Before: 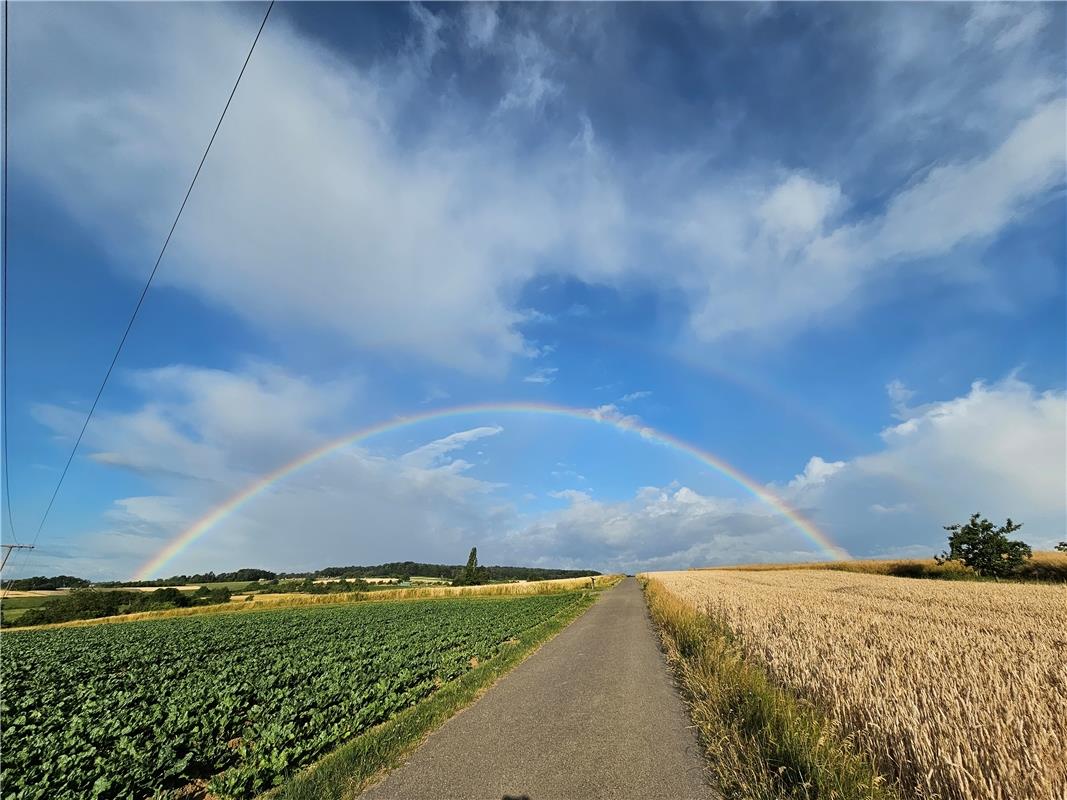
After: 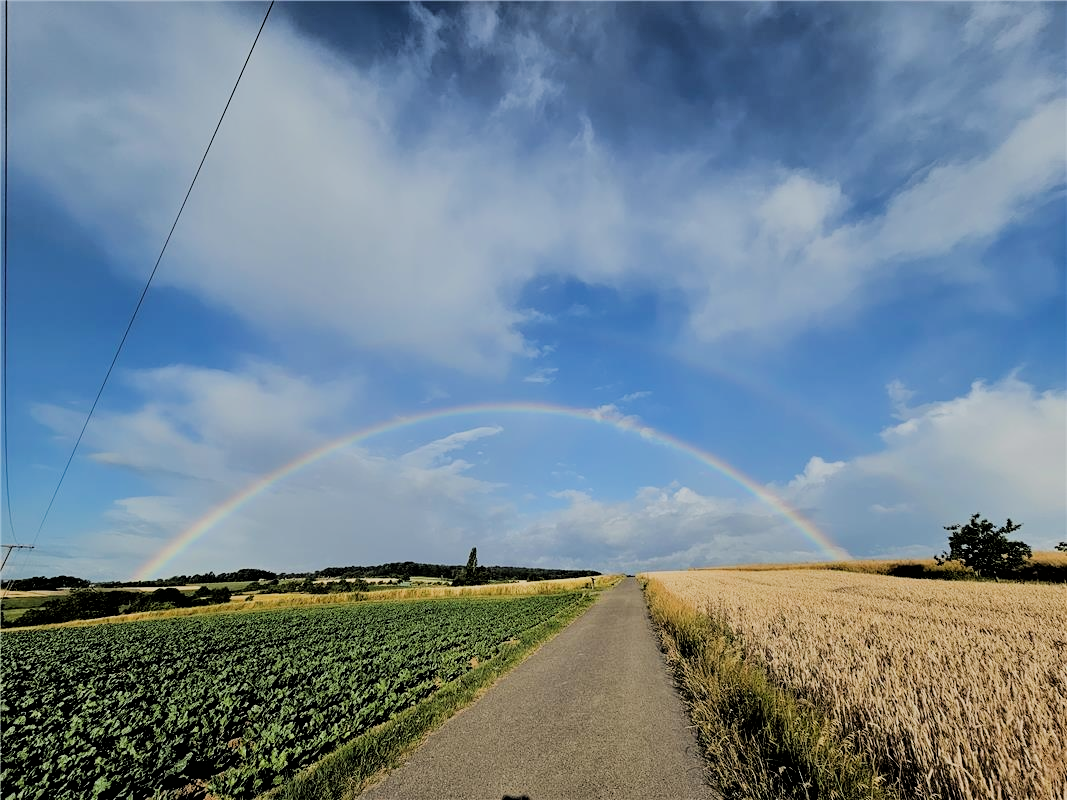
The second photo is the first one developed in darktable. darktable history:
filmic rgb: black relative exposure -2.92 EV, white relative exposure 4.56 EV, hardness 1.74, contrast 1.244
